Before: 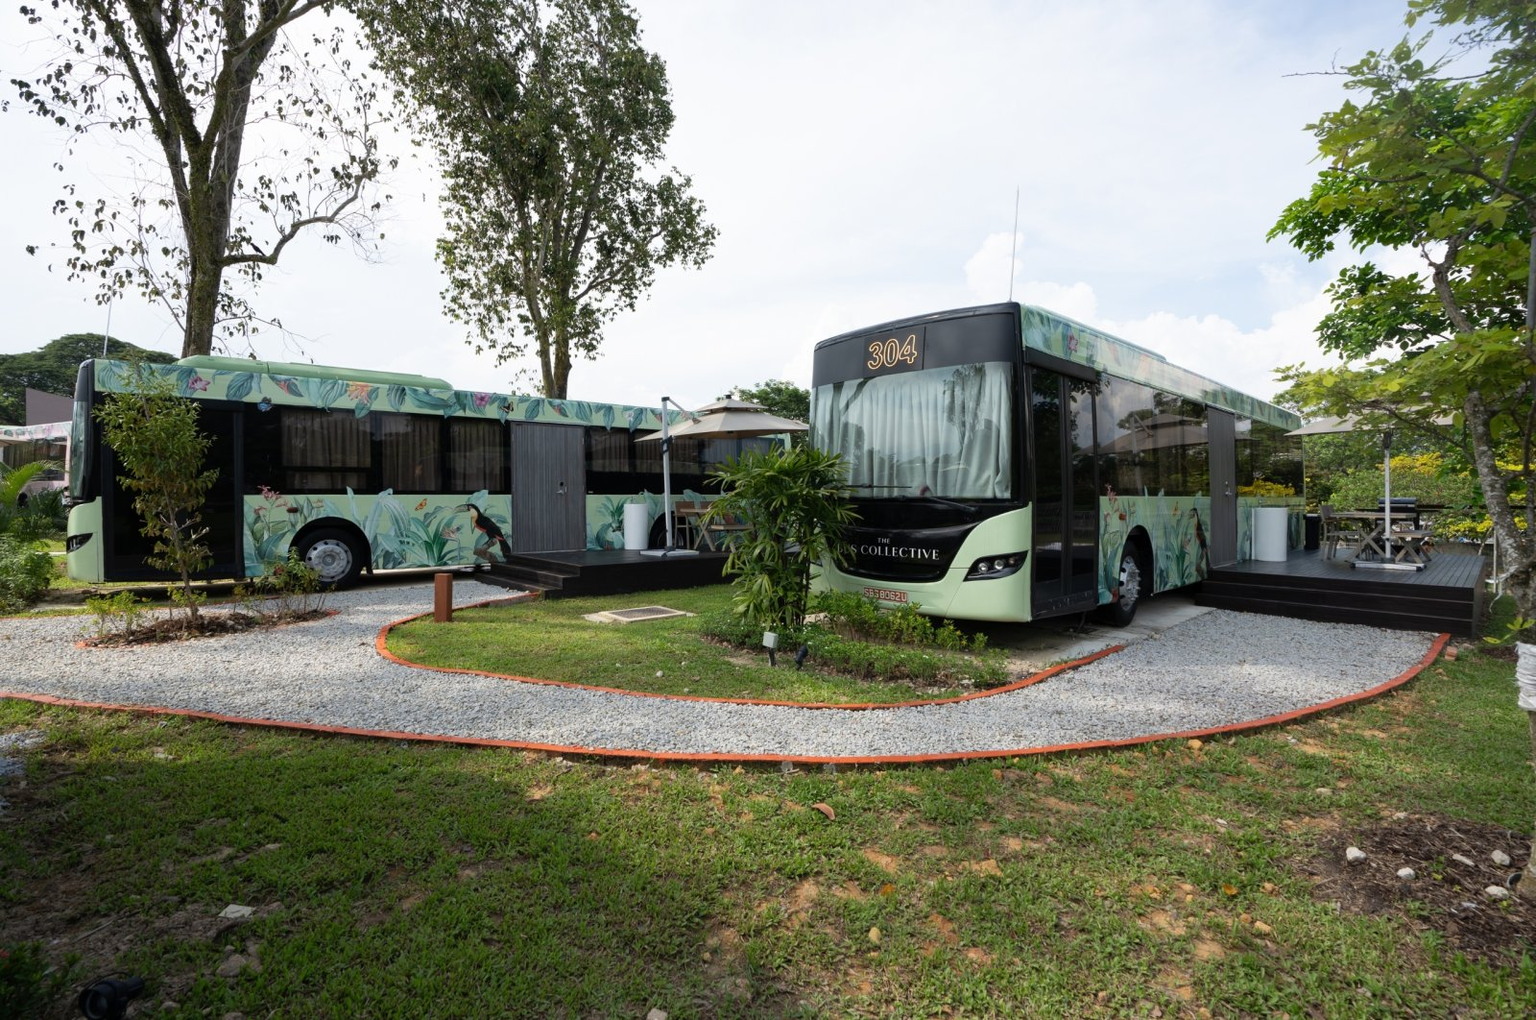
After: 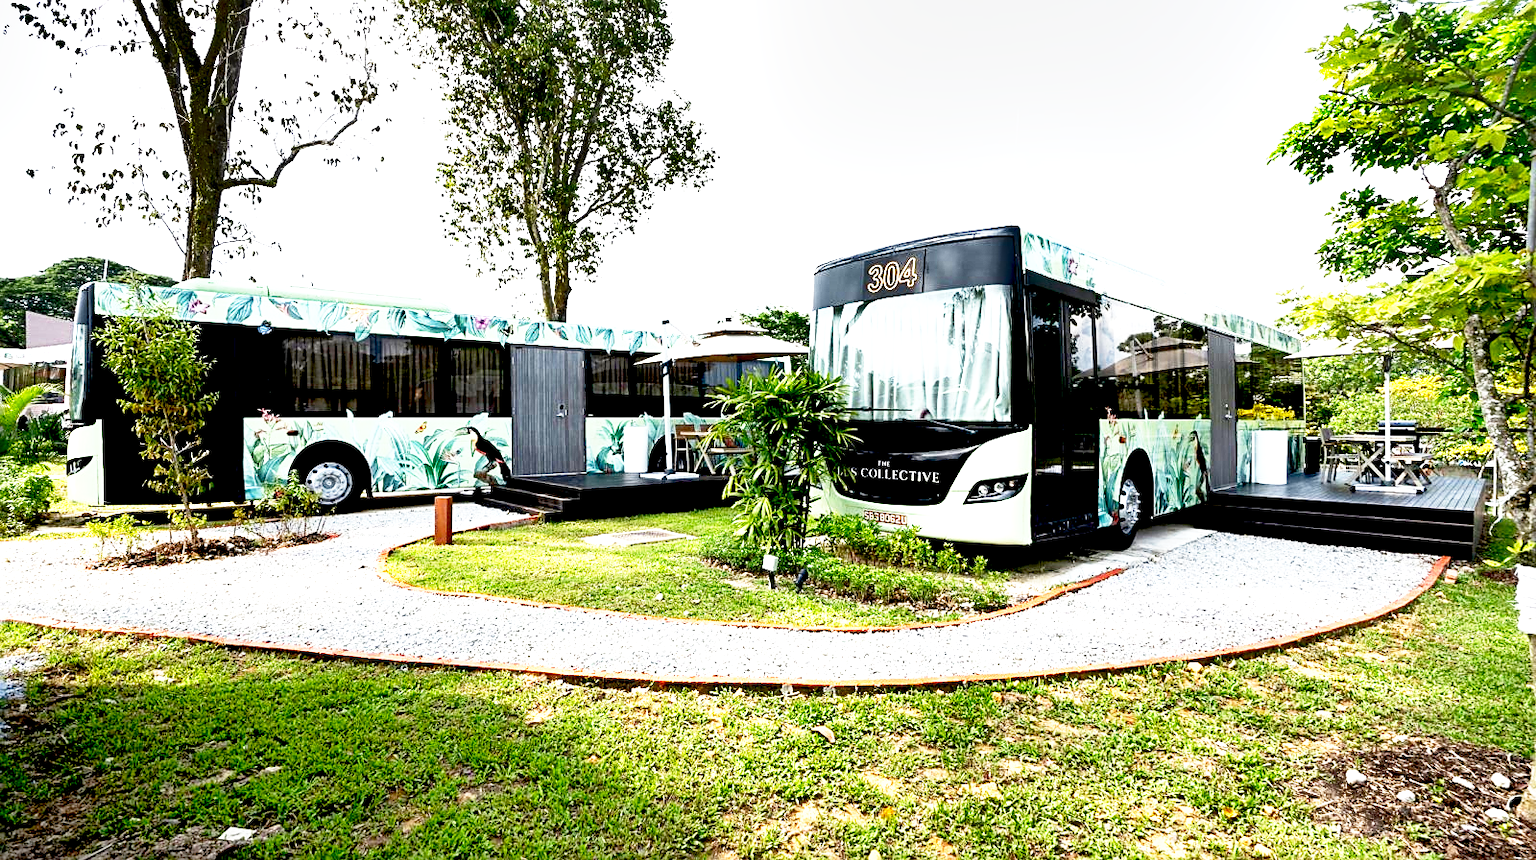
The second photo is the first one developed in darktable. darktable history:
crop: top 7.582%, bottom 7.977%
exposure: black level correction 0.014, exposure 1.774 EV, compensate highlight preservation false
shadows and highlights: radius 119.43, shadows 42.32, highlights -61.79, soften with gaussian
sharpen: on, module defaults
base curve: curves: ch0 [(0, 0) (0.557, 0.834) (1, 1)], preserve colors none
